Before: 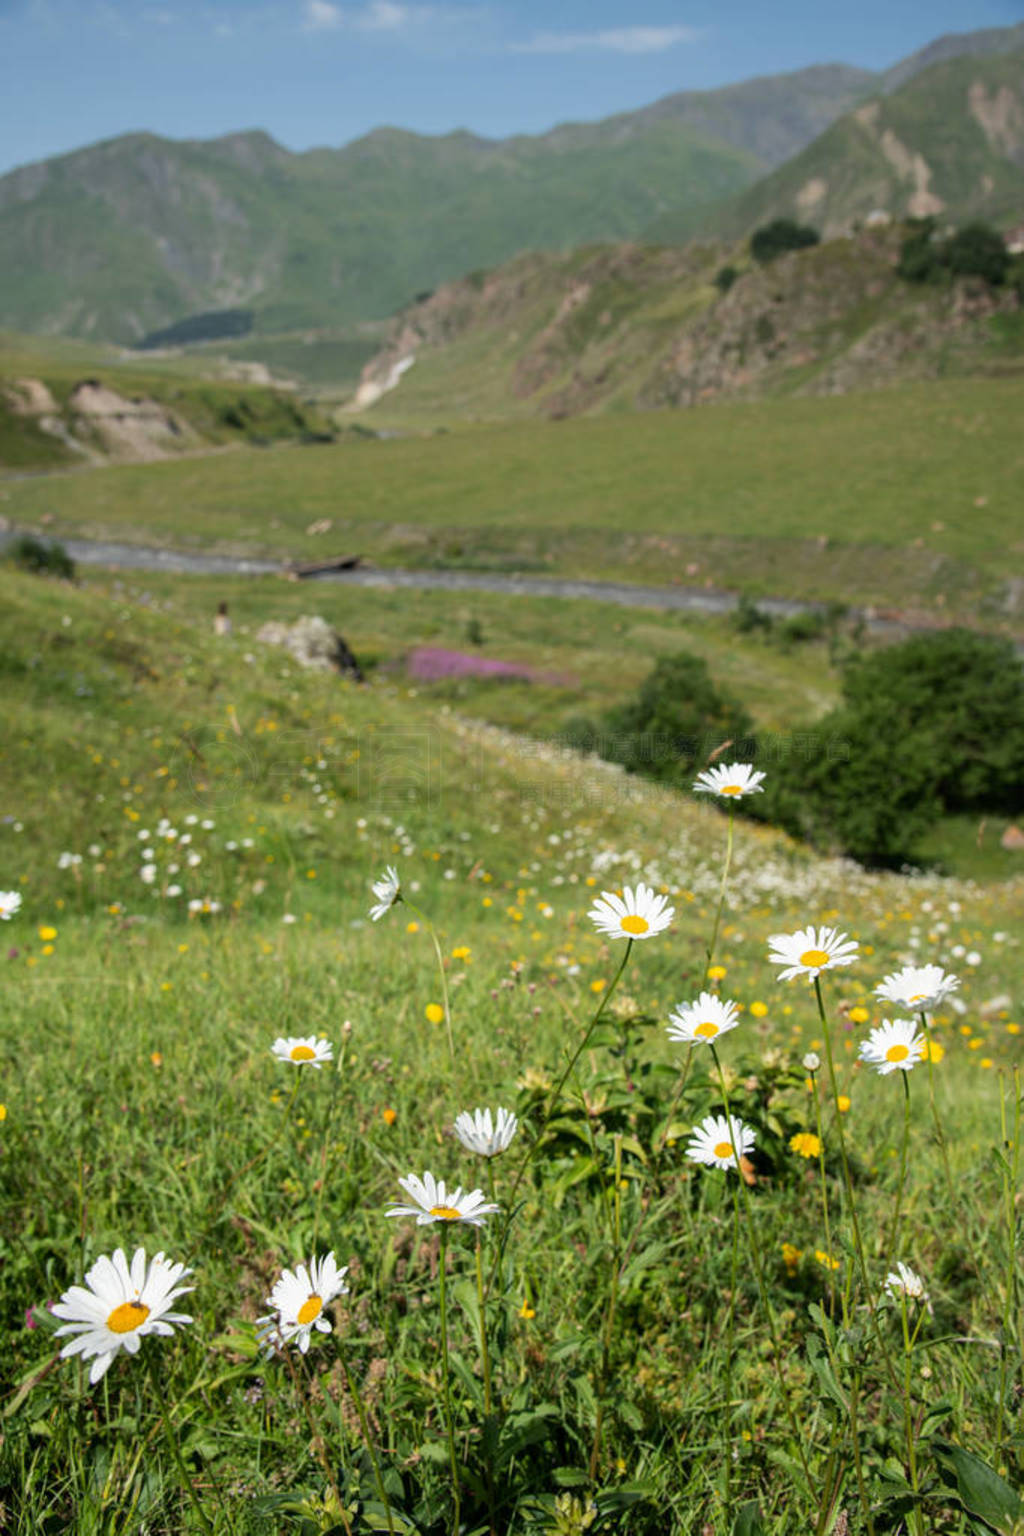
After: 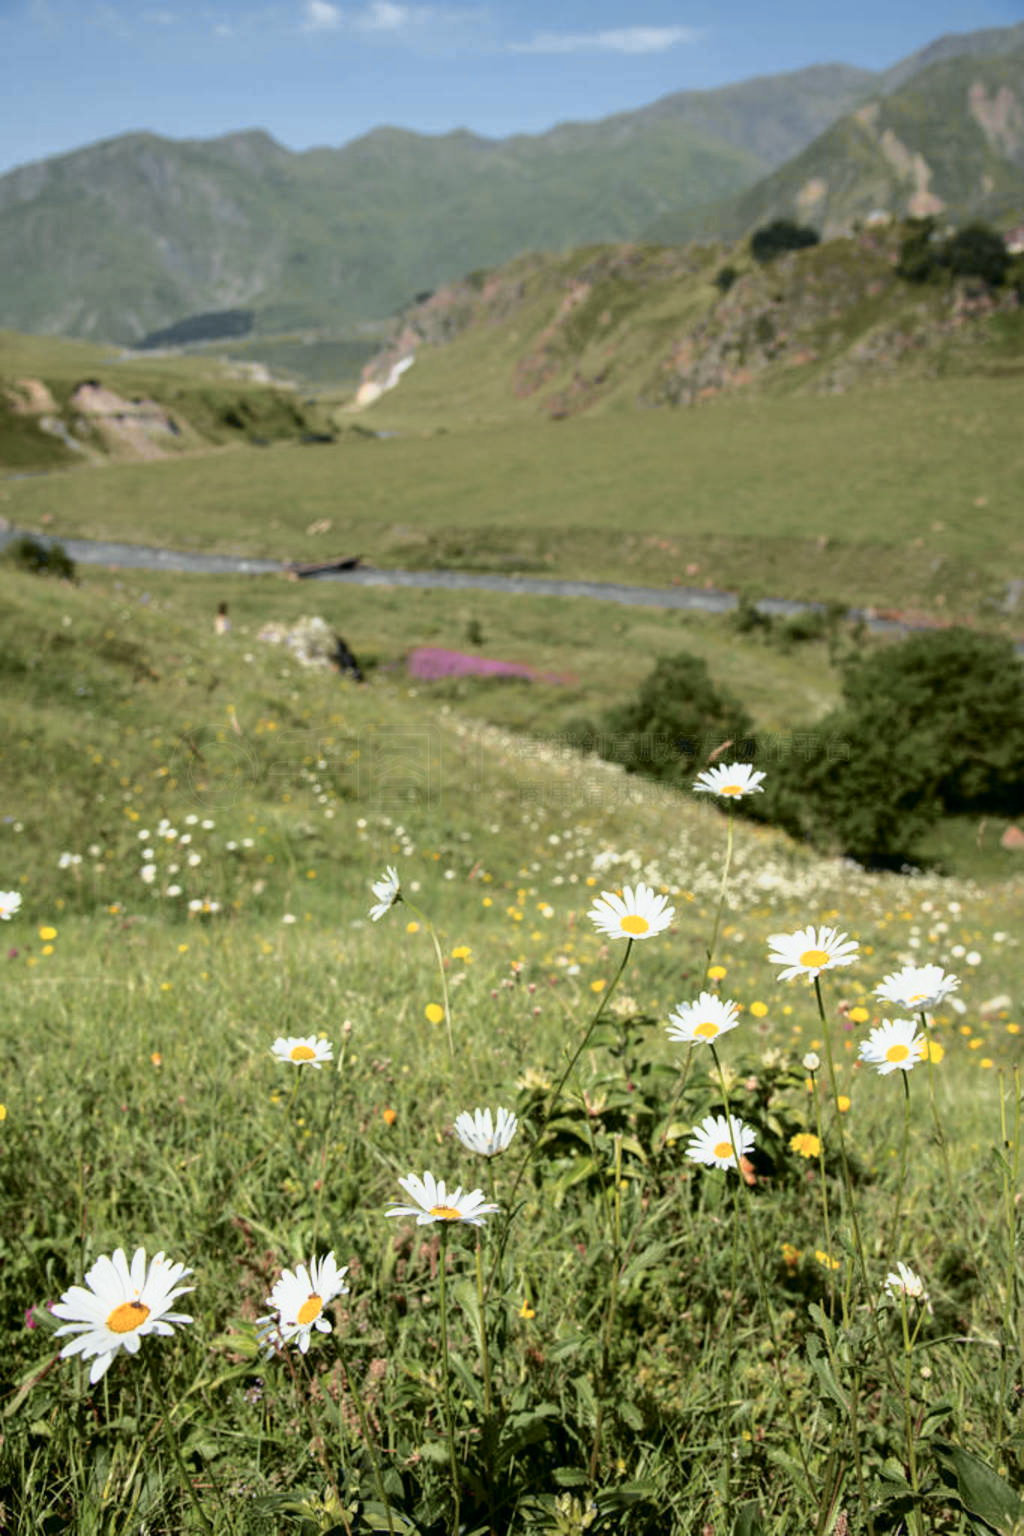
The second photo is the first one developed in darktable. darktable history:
tone curve: curves: ch0 [(0, 0) (0.105, 0.068) (0.195, 0.162) (0.283, 0.283) (0.384, 0.404) (0.485, 0.531) (0.638, 0.681) (0.795, 0.879) (1, 0.977)]; ch1 [(0, 0) (0.161, 0.092) (0.35, 0.33) (0.379, 0.401) (0.456, 0.469) (0.504, 0.5) (0.512, 0.514) (0.58, 0.597) (0.635, 0.646) (1, 1)]; ch2 [(0, 0) (0.371, 0.362) (0.437, 0.437) (0.5, 0.5) (0.53, 0.523) (0.56, 0.58) (0.622, 0.606) (1, 1)], color space Lab, independent channels, preserve colors none
